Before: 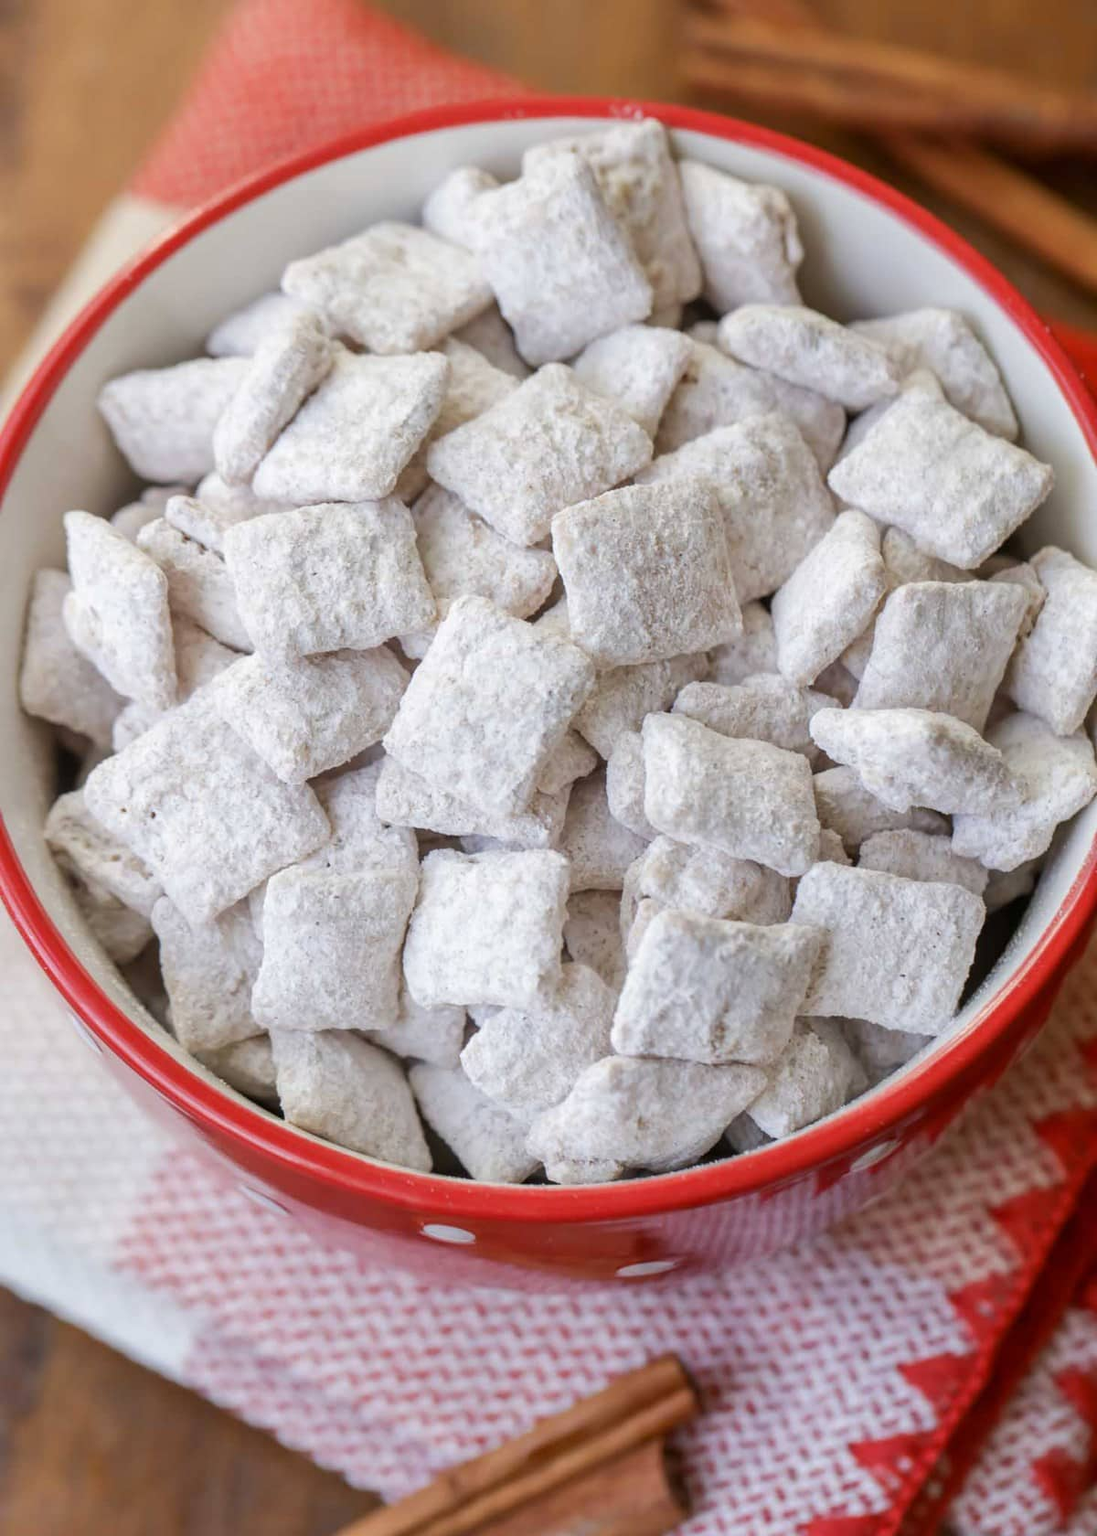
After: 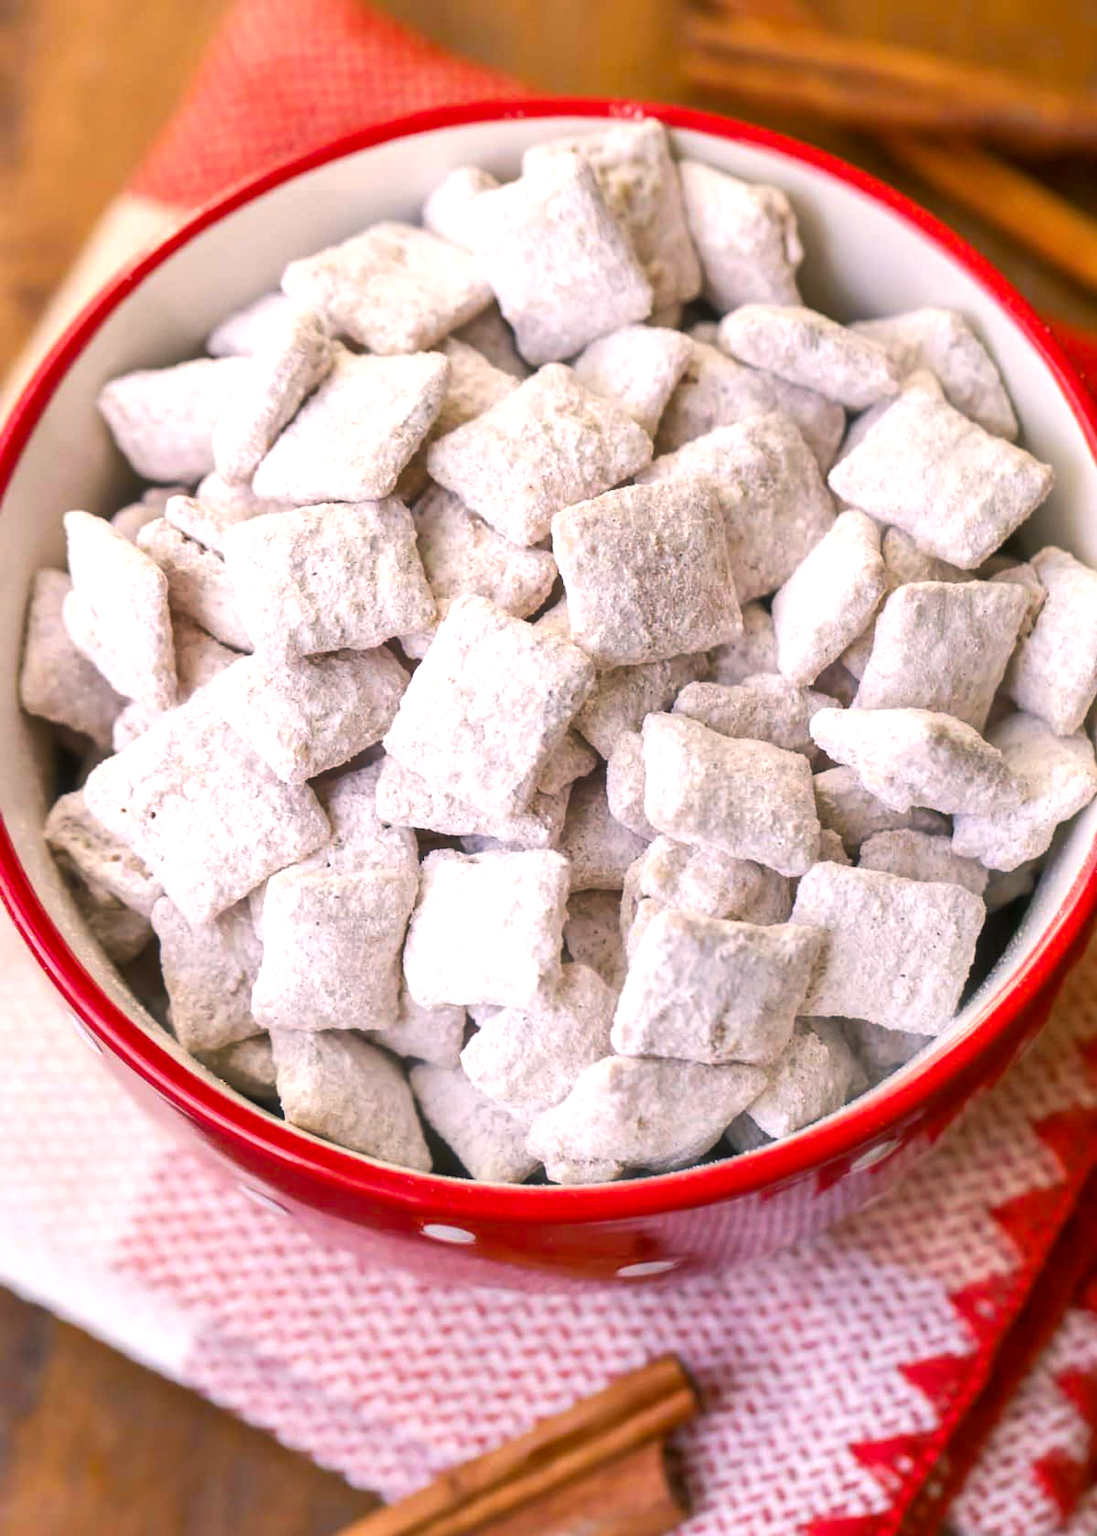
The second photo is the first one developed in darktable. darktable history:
color balance rgb: shadows lift › chroma 2.04%, shadows lift › hue 216.24°, highlights gain › chroma 2.464%, highlights gain › hue 38.25°, perceptual saturation grading › global saturation 19.976%, global vibrance 20%
shadows and highlights: radius 336.24, shadows 28.96, soften with gaussian
exposure: exposure 0.559 EV, compensate exposure bias true, compensate highlight preservation false
haze removal: strength -0.09, distance 0.362, compatibility mode true, adaptive false
